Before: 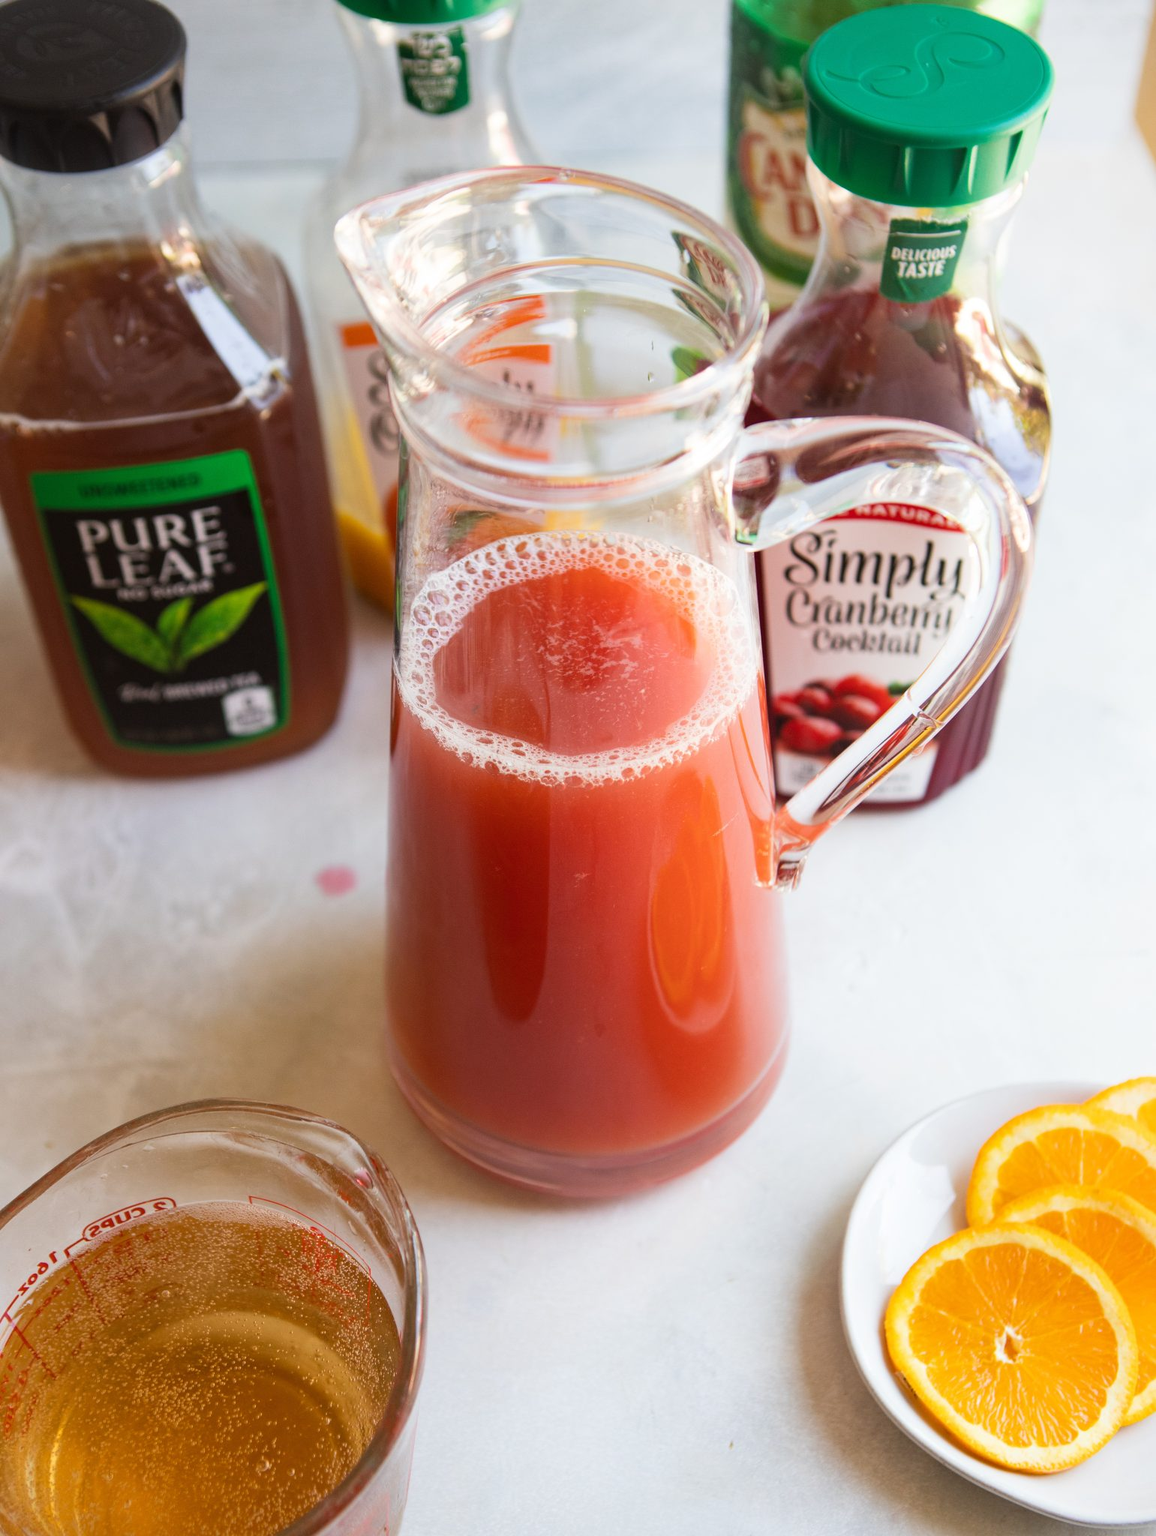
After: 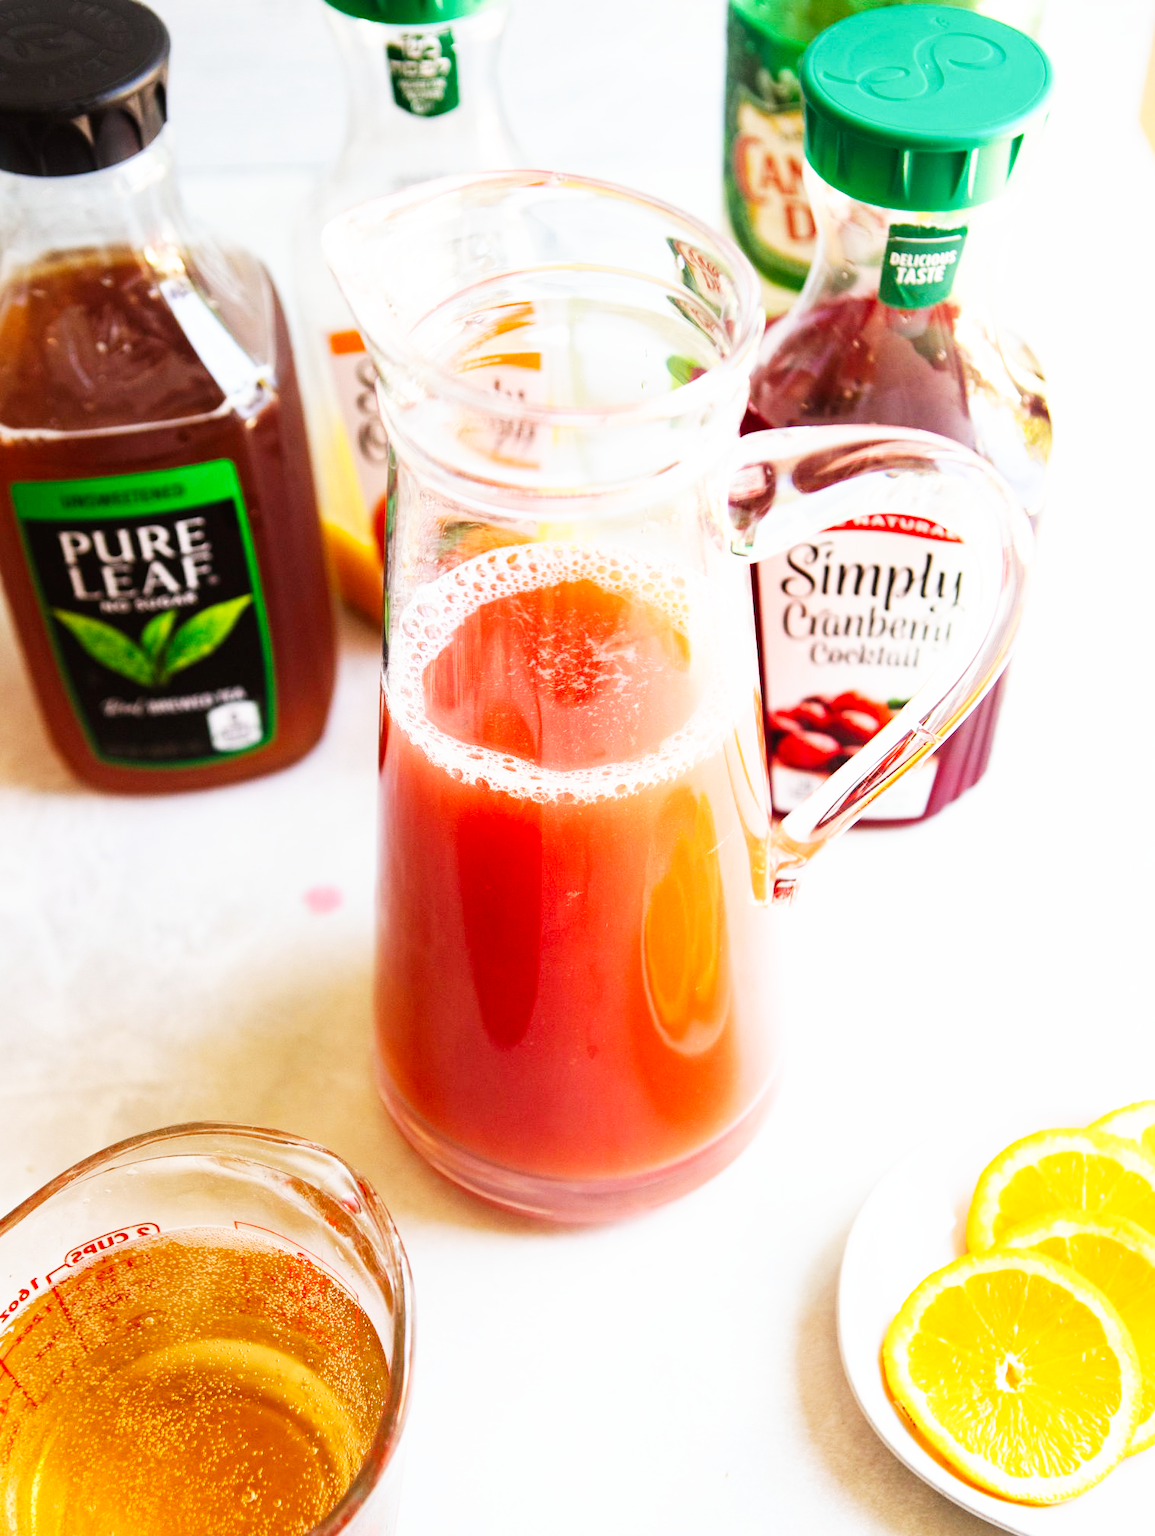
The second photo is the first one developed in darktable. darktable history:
crop: left 1.743%, right 0.274%, bottom 2.014%
base curve: curves: ch0 [(0, 0) (0.007, 0.004) (0.027, 0.03) (0.046, 0.07) (0.207, 0.54) (0.442, 0.872) (0.673, 0.972) (1, 1)], preserve colors none
